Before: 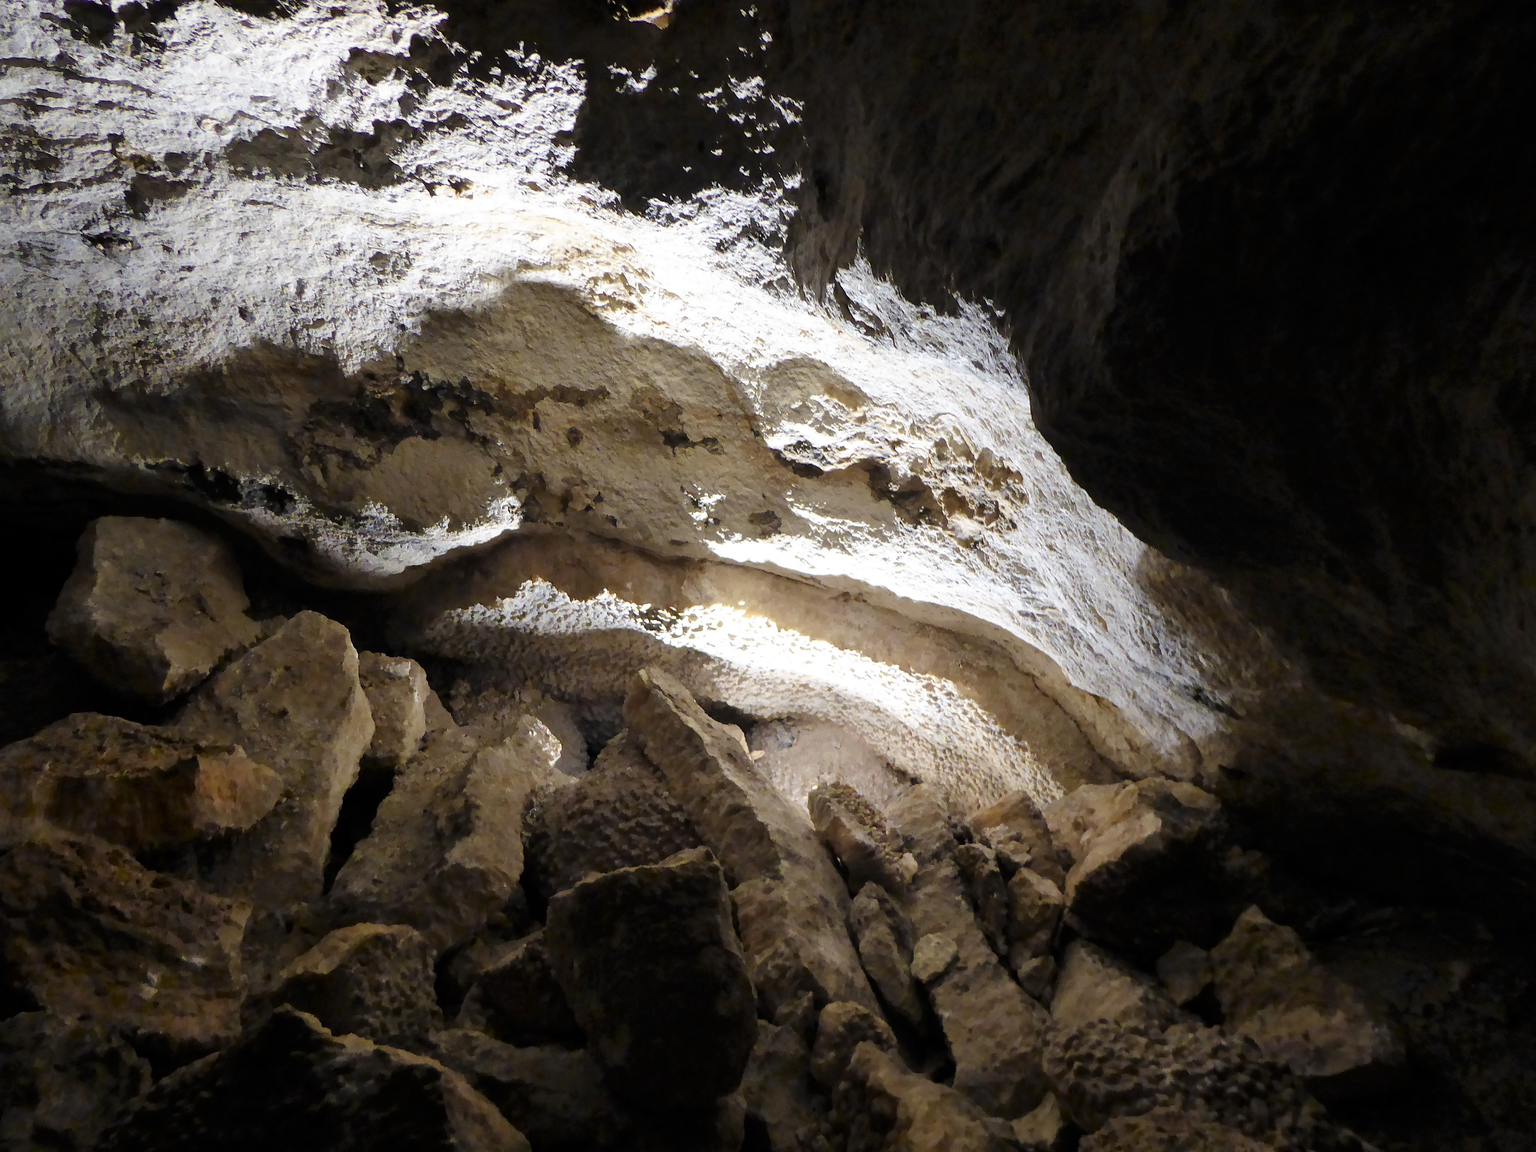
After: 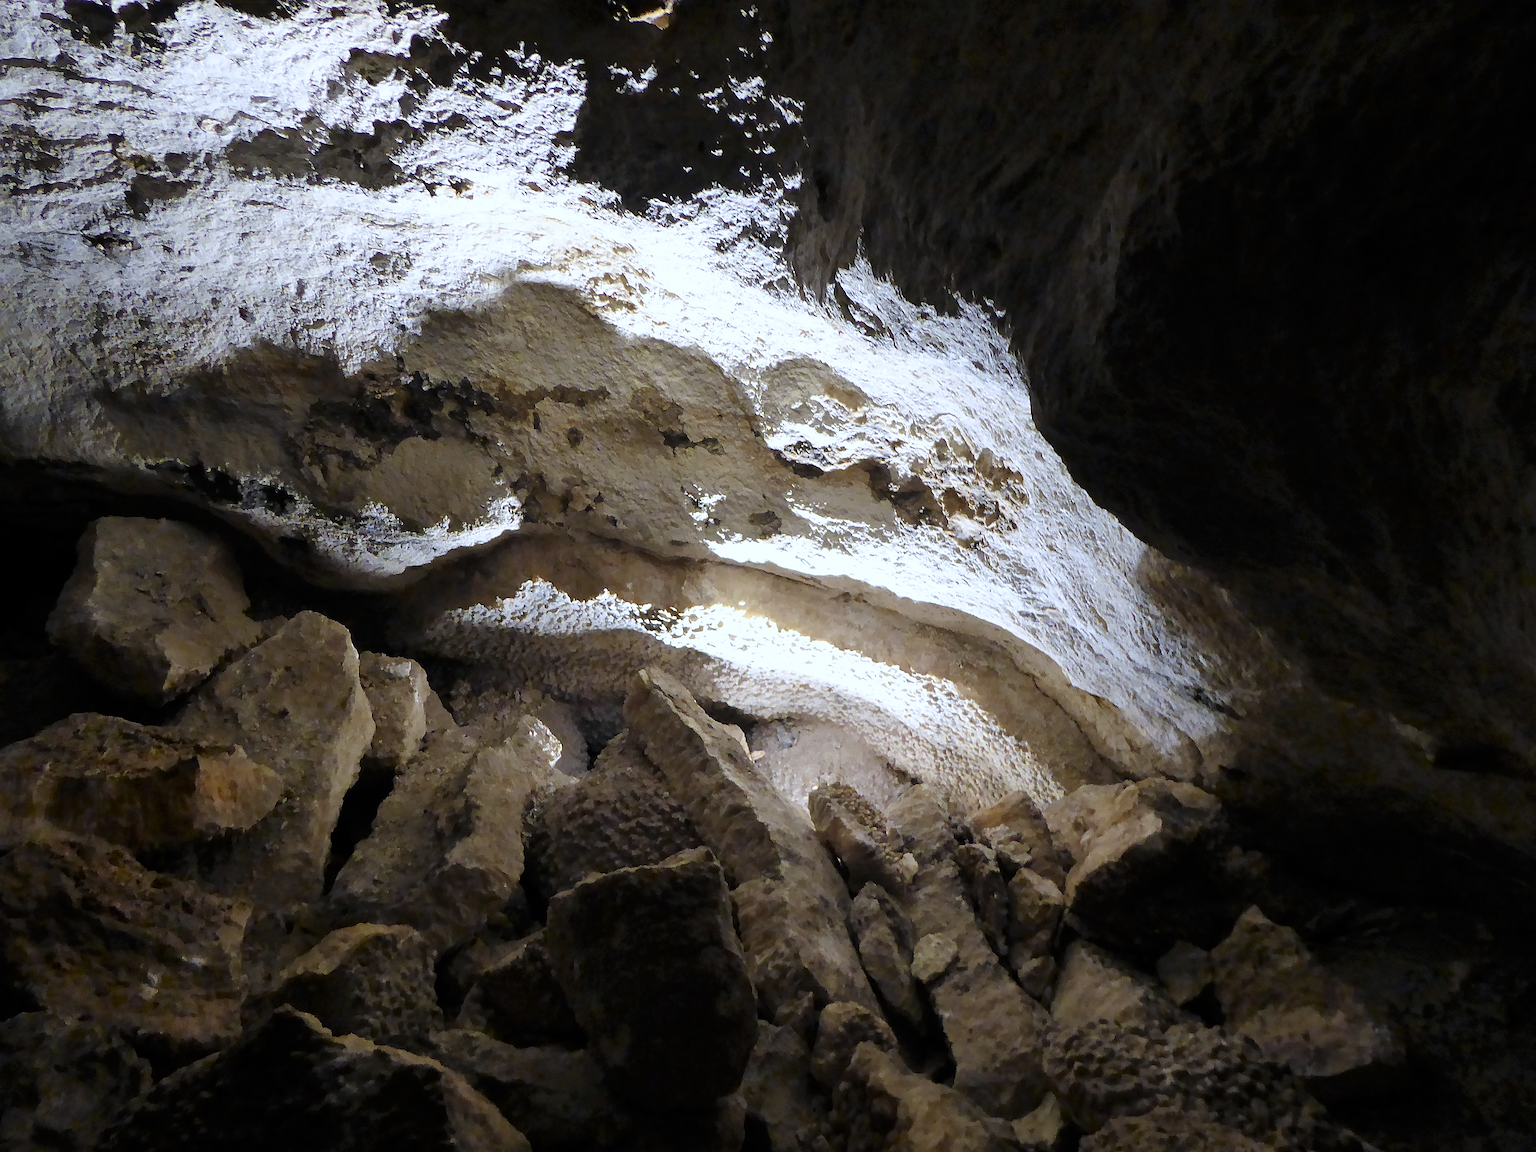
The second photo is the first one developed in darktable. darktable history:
sharpen: on, module defaults
white balance: red 0.954, blue 1.079
